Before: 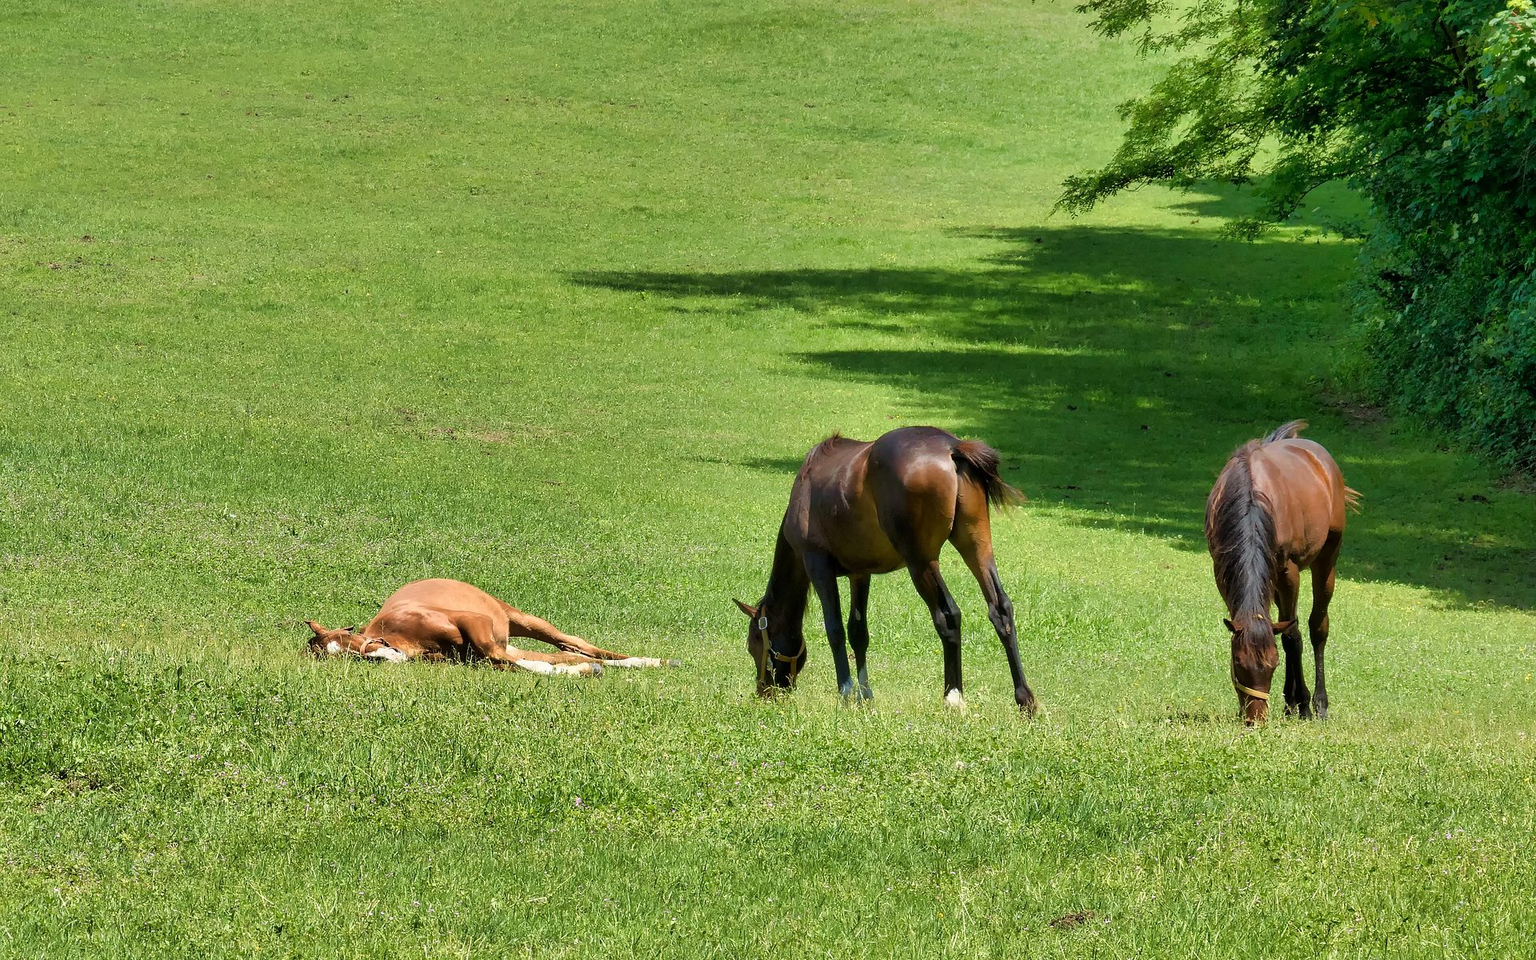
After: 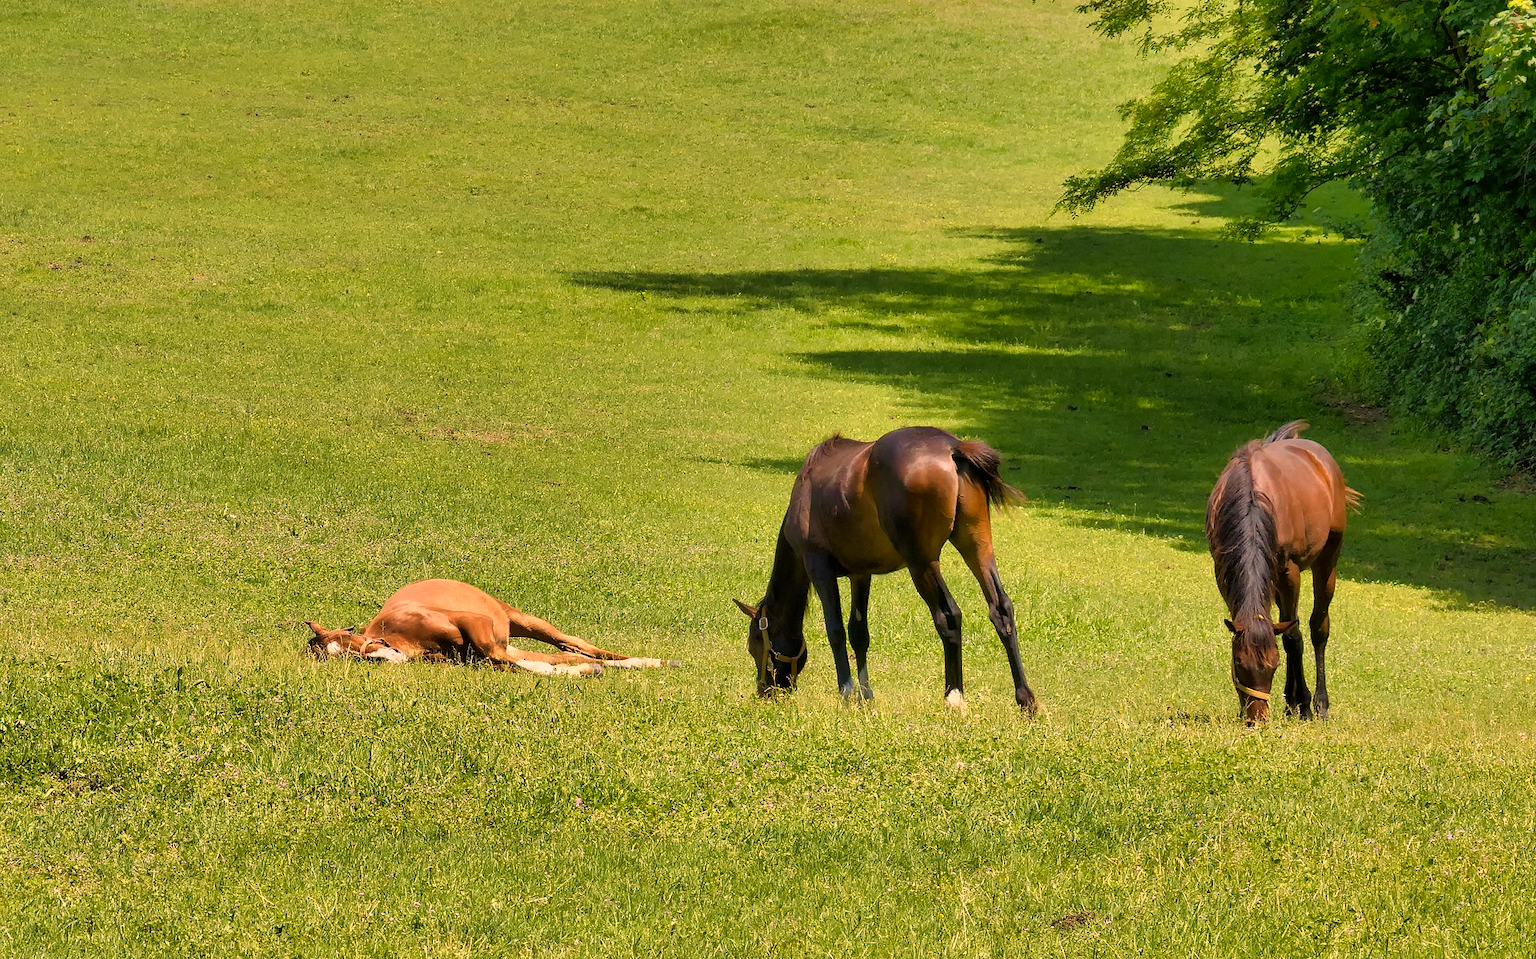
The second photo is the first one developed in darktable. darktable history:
color correction: highlights a* 17.88, highlights b* 18.79
